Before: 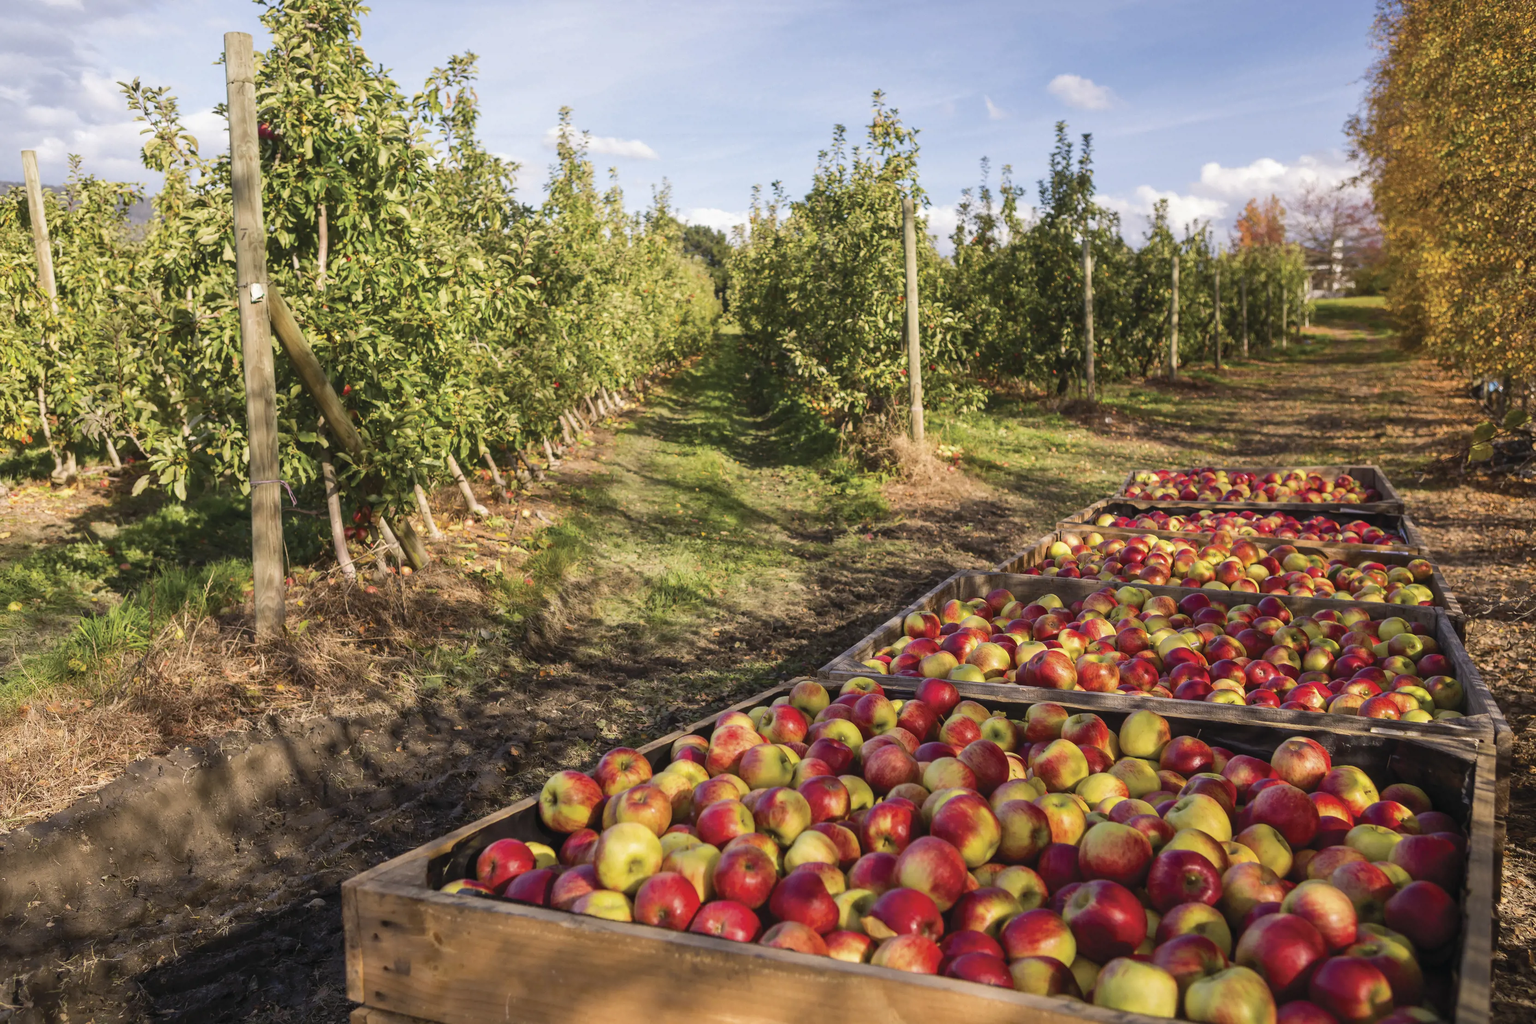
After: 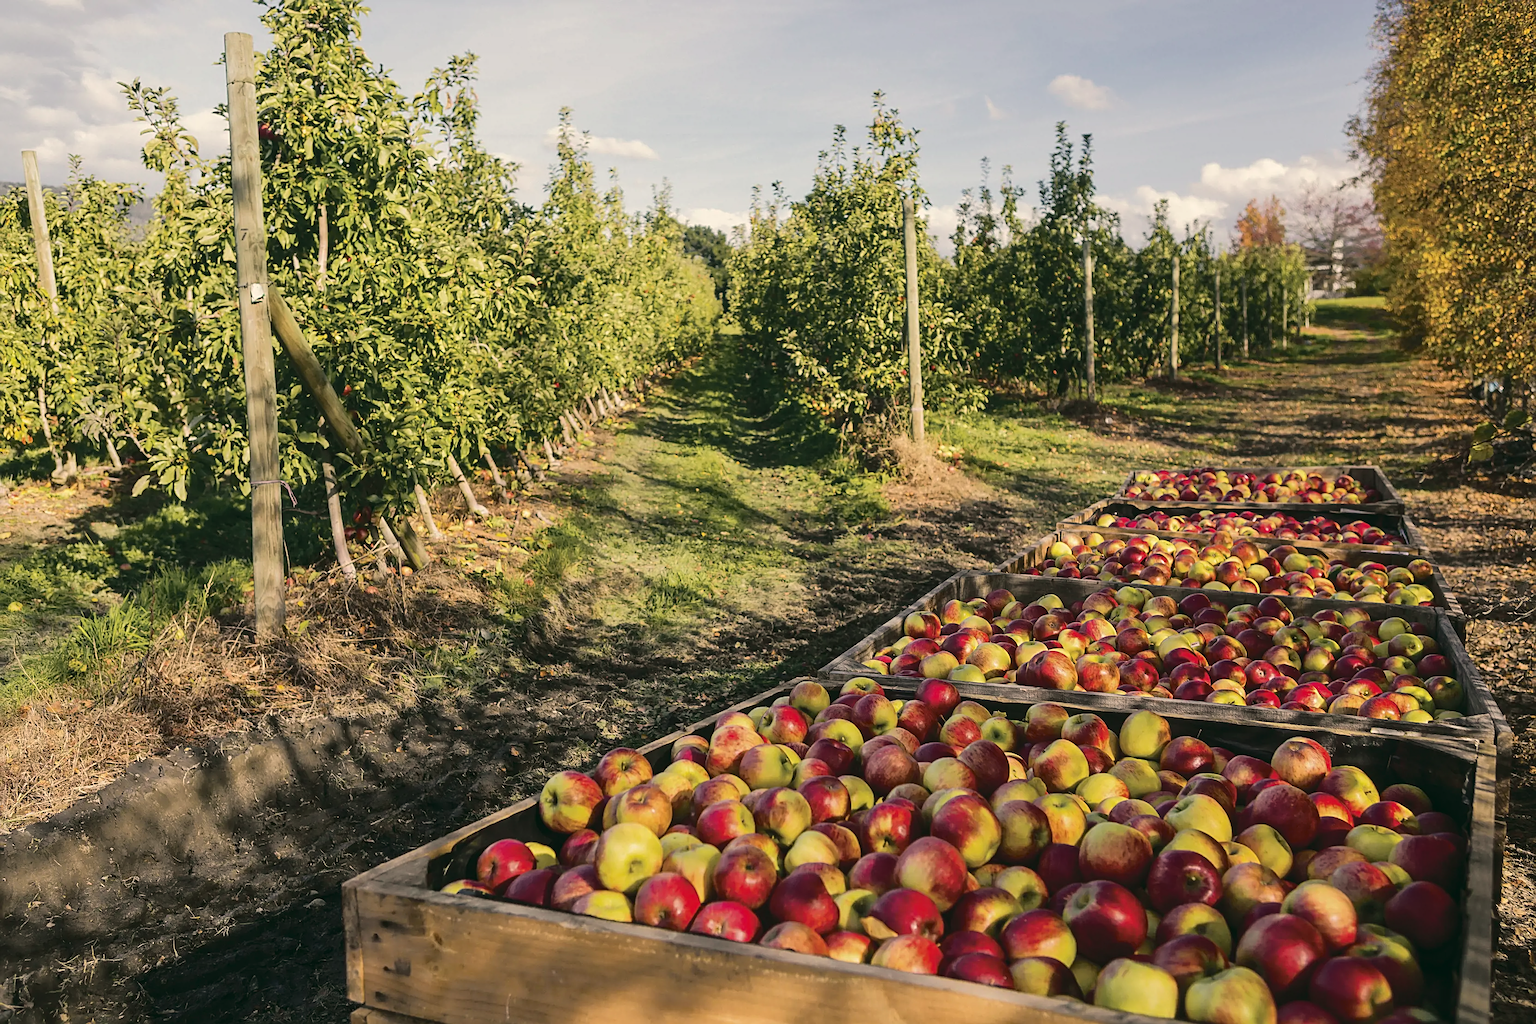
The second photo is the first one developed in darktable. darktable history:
tone curve: curves: ch0 [(0, 0.032) (0.094, 0.08) (0.265, 0.208) (0.41, 0.417) (0.498, 0.496) (0.638, 0.673) (0.845, 0.828) (0.994, 0.964)]; ch1 [(0, 0) (0.161, 0.092) (0.37, 0.302) (0.417, 0.434) (0.492, 0.502) (0.576, 0.589) (0.644, 0.638) (0.725, 0.765) (1, 1)]; ch2 [(0, 0) (0.352, 0.403) (0.45, 0.469) (0.521, 0.515) (0.55, 0.528) (0.589, 0.576) (1, 1)], color space Lab, independent channels, preserve colors none
sharpen: radius 2.584, amount 0.688
color correction: highlights a* -0.482, highlights b* 9.48, shadows a* -9.48, shadows b* 0.803
